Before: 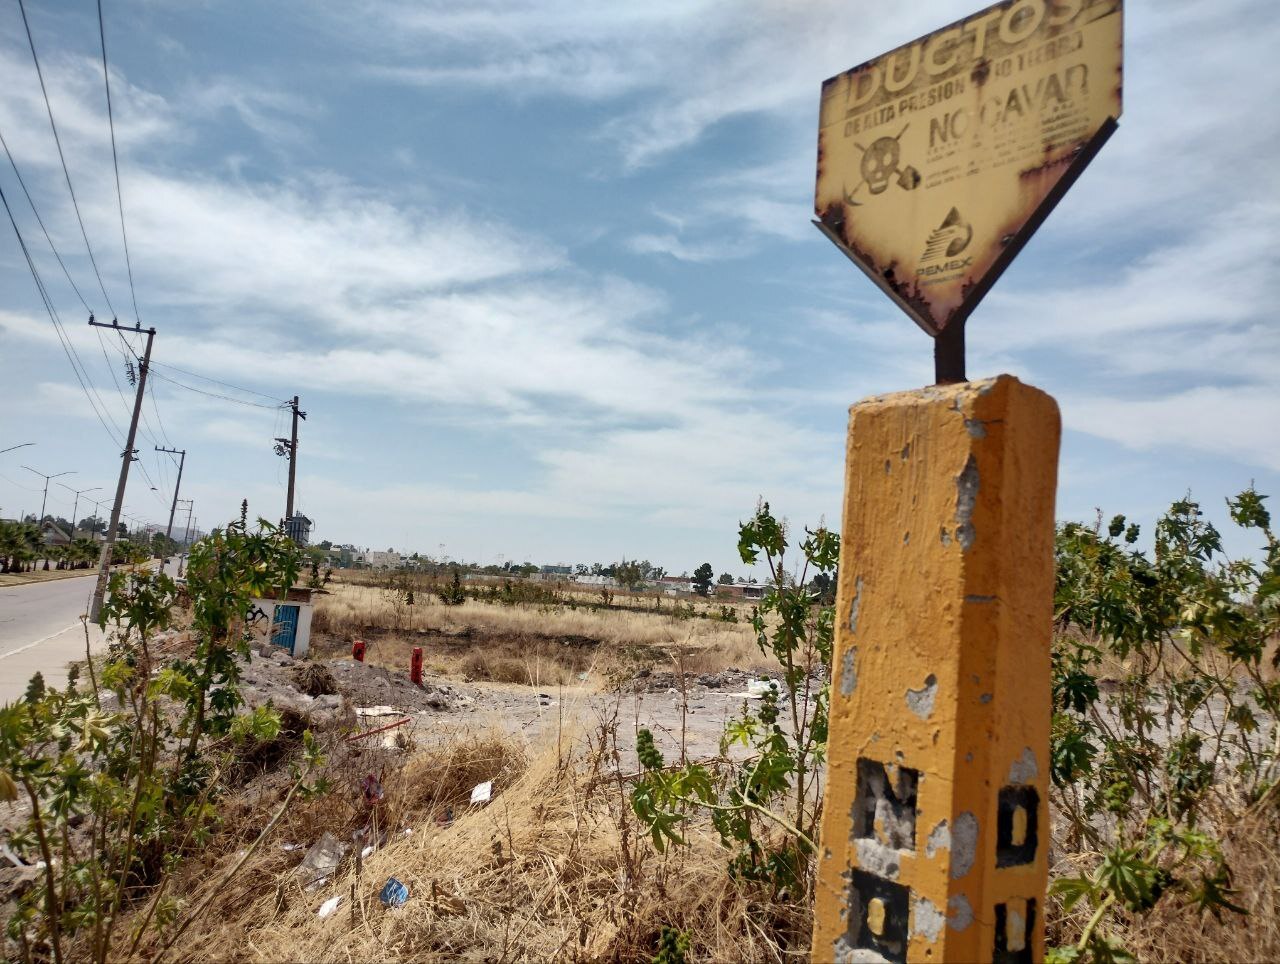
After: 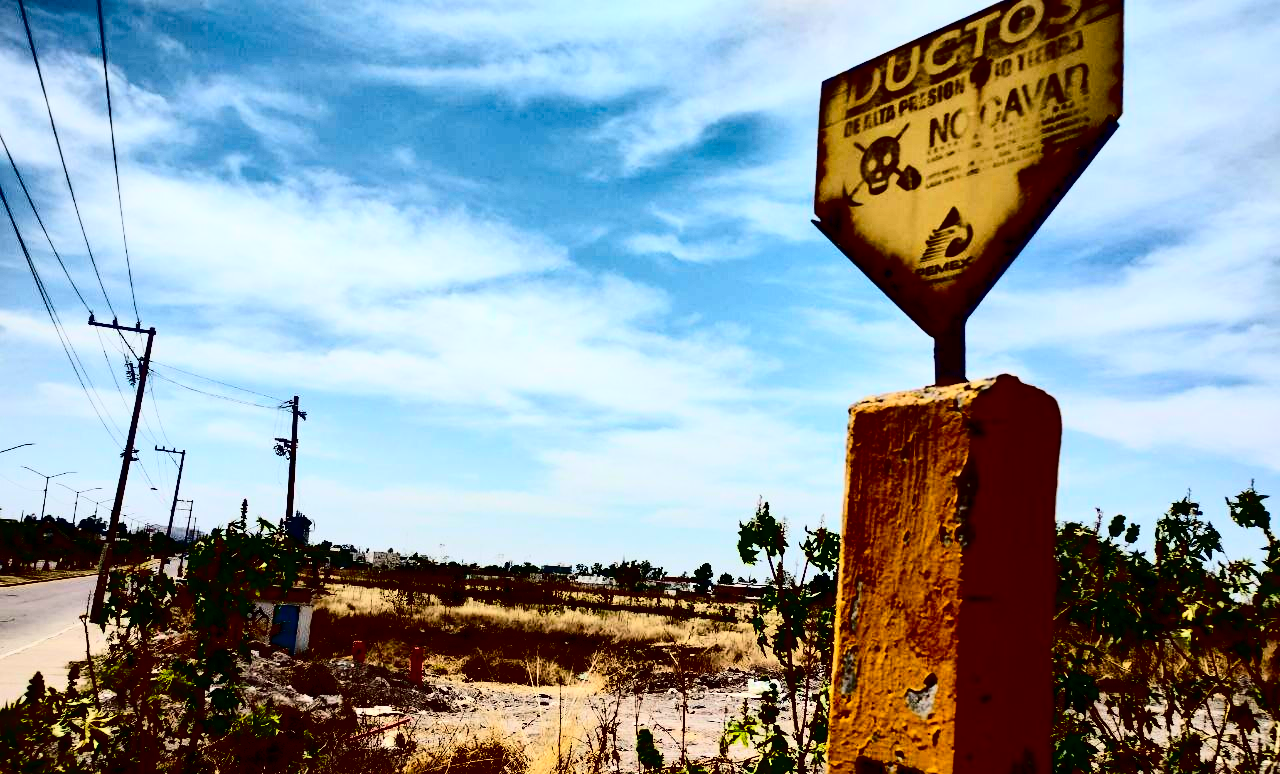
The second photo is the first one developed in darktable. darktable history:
crop: bottom 19.673%
contrast brightness saturation: contrast 0.786, brightness -1, saturation 0.994
color correction: highlights b* -0.037
